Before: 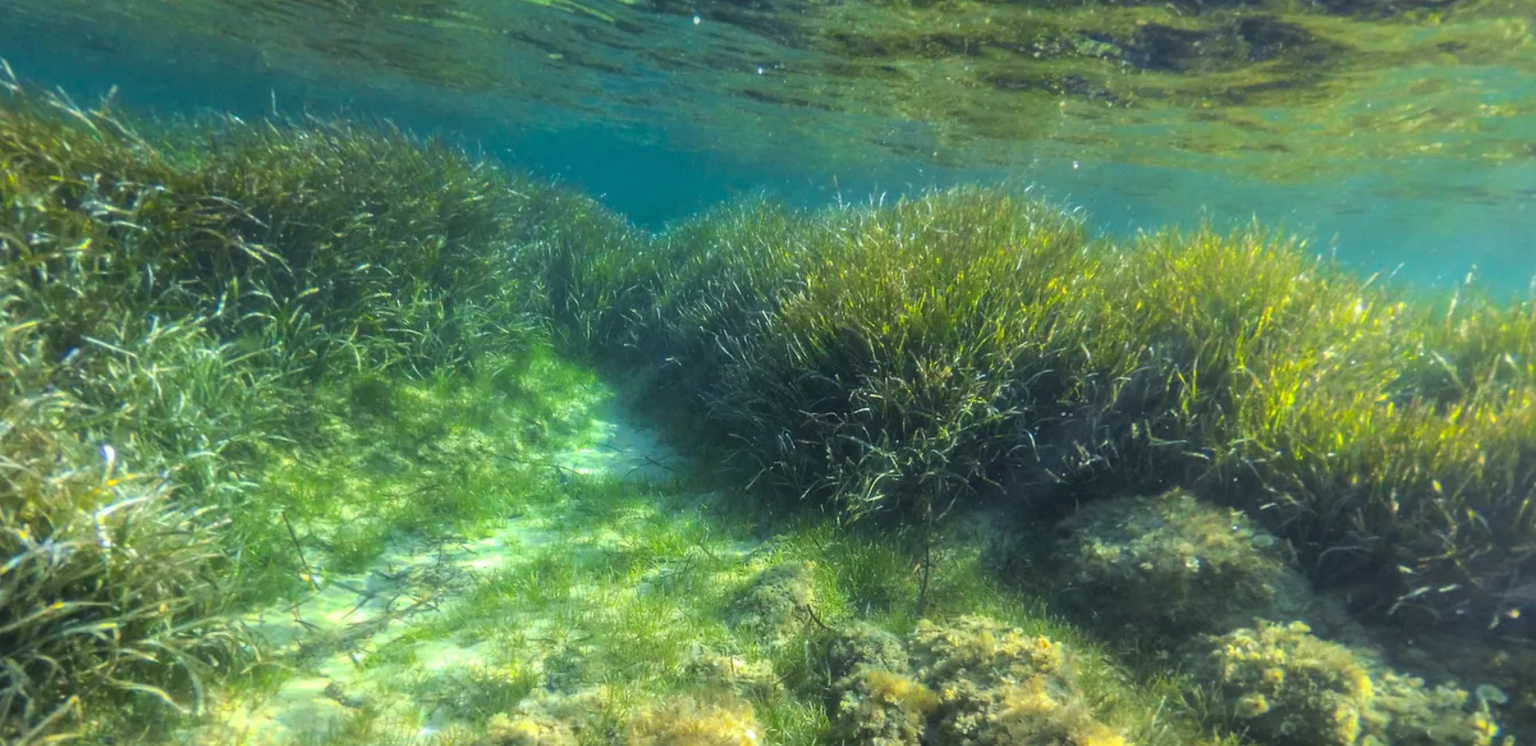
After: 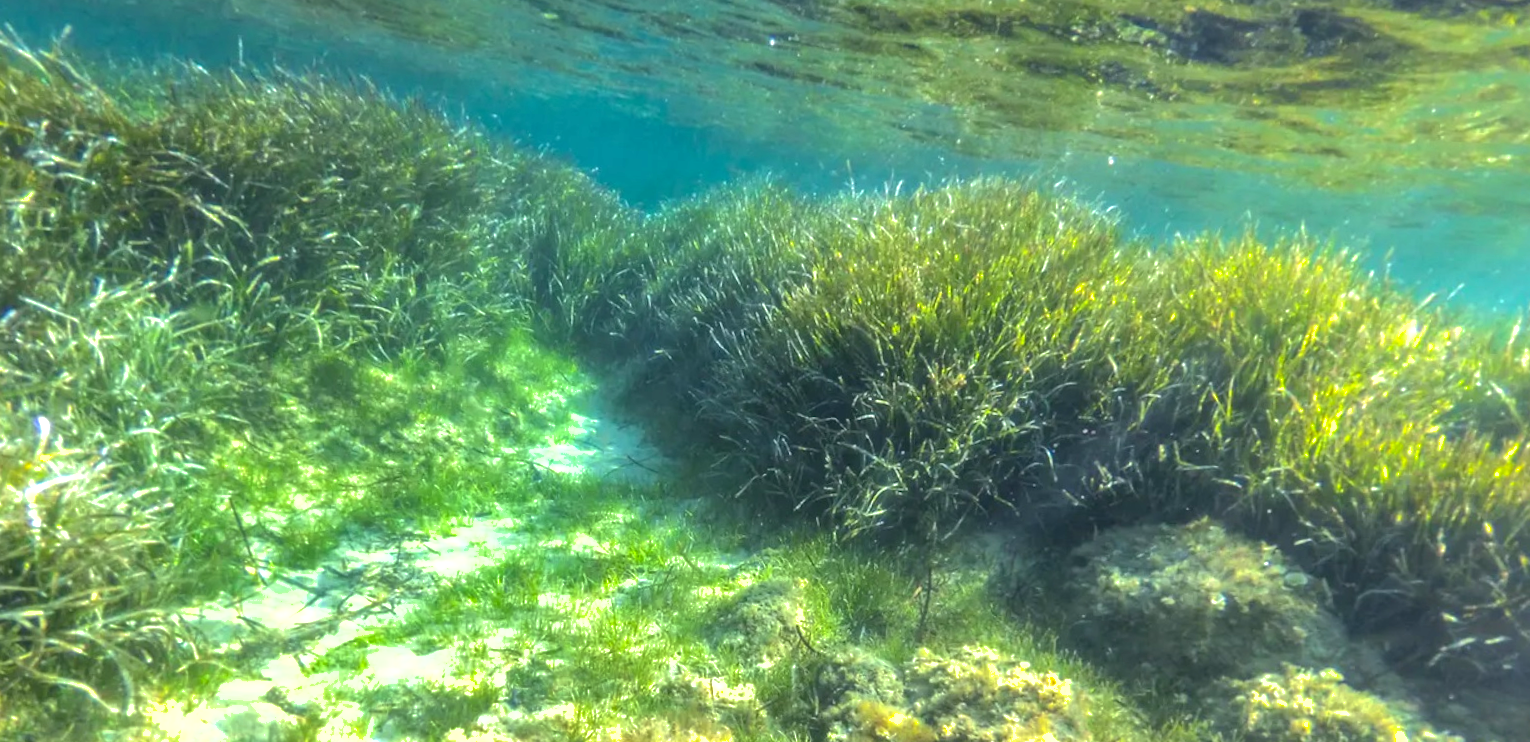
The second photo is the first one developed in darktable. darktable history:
local contrast: on, module defaults
exposure: black level correction 0, exposure 0.699 EV, compensate highlight preservation false
crop and rotate: angle -2.66°
shadows and highlights: on, module defaults
